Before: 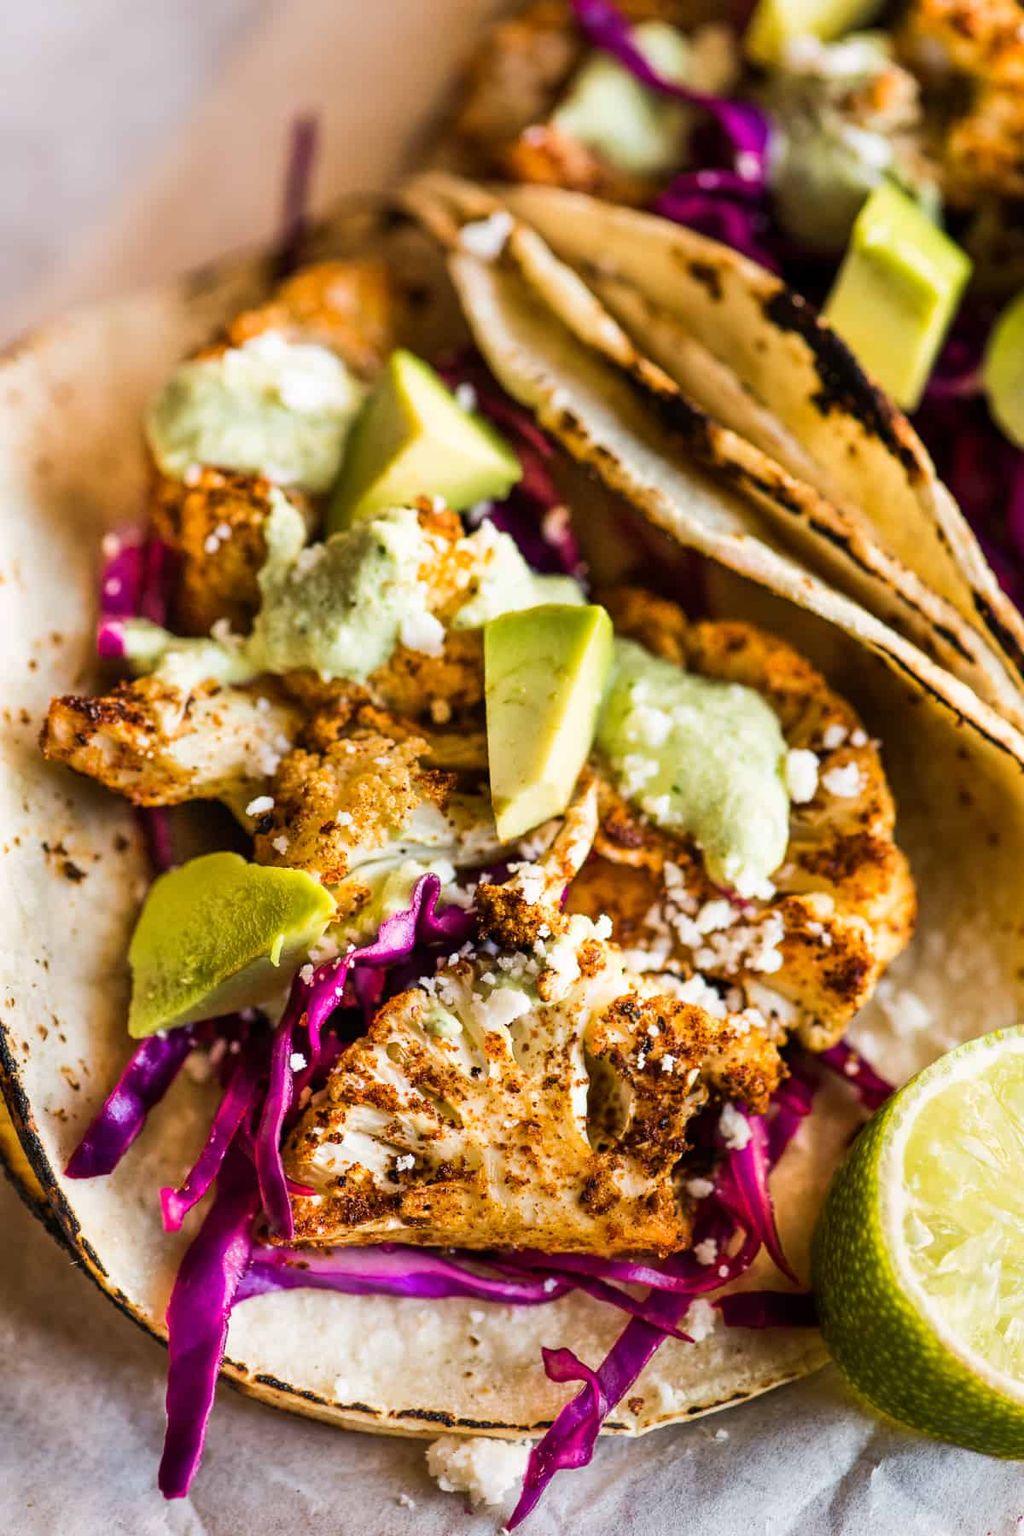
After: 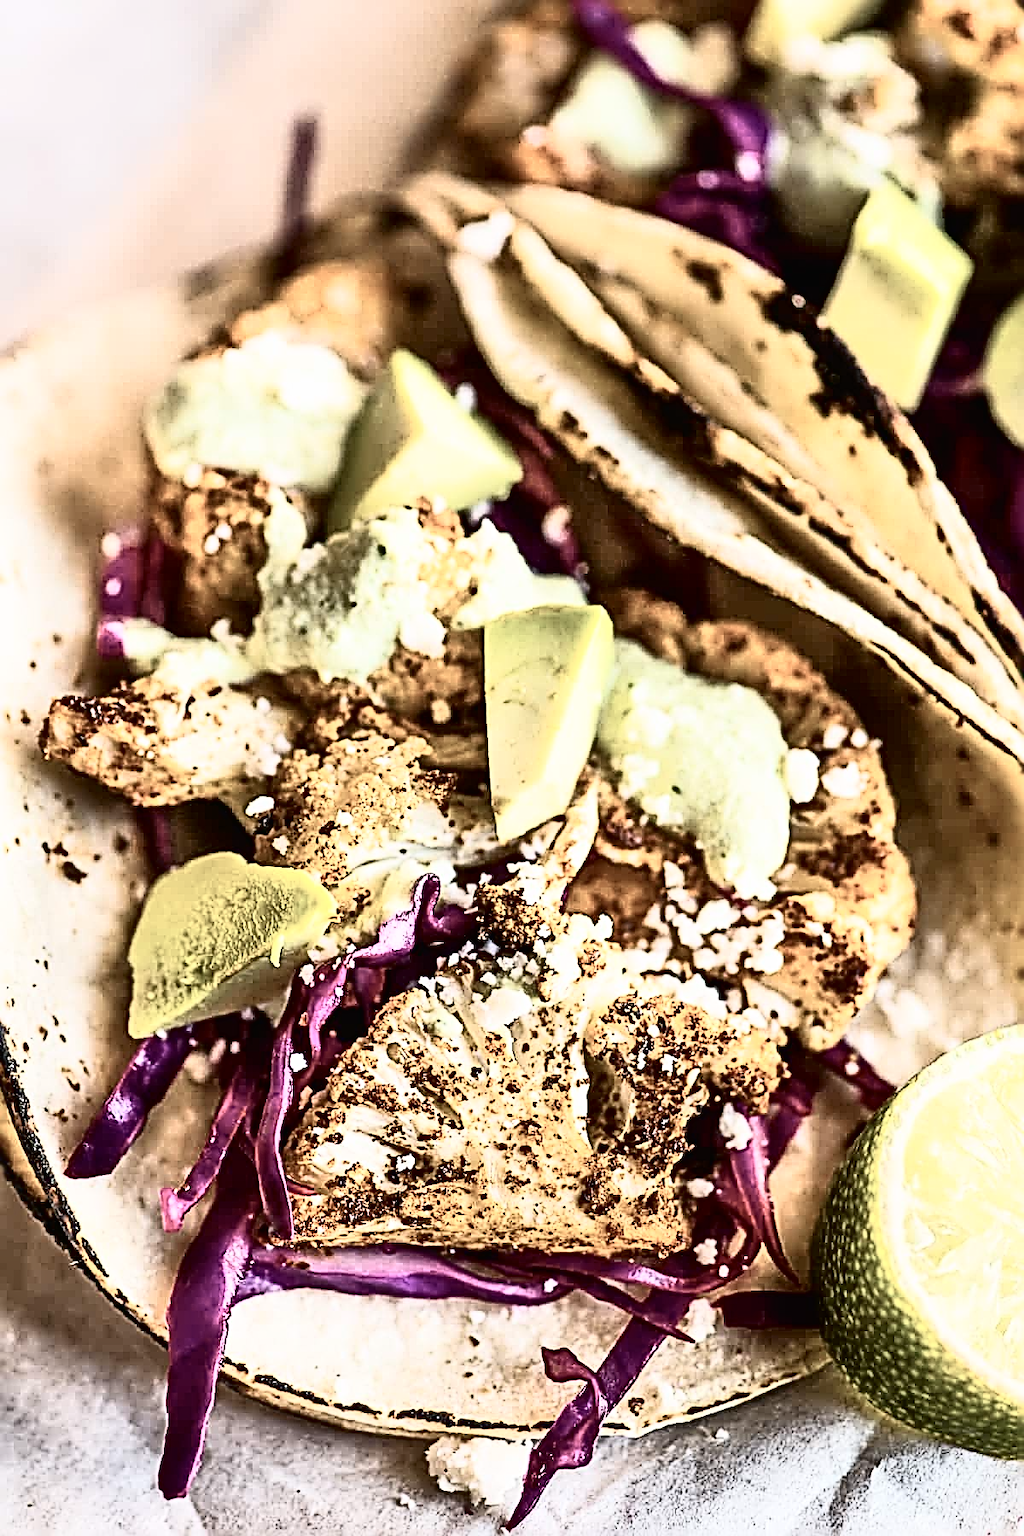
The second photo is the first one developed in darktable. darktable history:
contrast brightness saturation: contrast -0.061, saturation -0.412
tone curve: curves: ch0 [(0, 0) (0.003, 0.001) (0.011, 0.005) (0.025, 0.009) (0.044, 0.014) (0.069, 0.018) (0.1, 0.025) (0.136, 0.029) (0.177, 0.042) (0.224, 0.064) (0.277, 0.107) (0.335, 0.182) (0.399, 0.3) (0.468, 0.462) (0.543, 0.639) (0.623, 0.802) (0.709, 0.916) (0.801, 0.963) (0.898, 0.988) (1, 1)], color space Lab, independent channels, preserve colors none
sharpen: radius 3.152, amount 1.713
tone equalizer: -7 EV 0.144 EV, -6 EV 0.621 EV, -5 EV 1.15 EV, -4 EV 1.32 EV, -3 EV 1.14 EV, -2 EV 0.6 EV, -1 EV 0.158 EV
